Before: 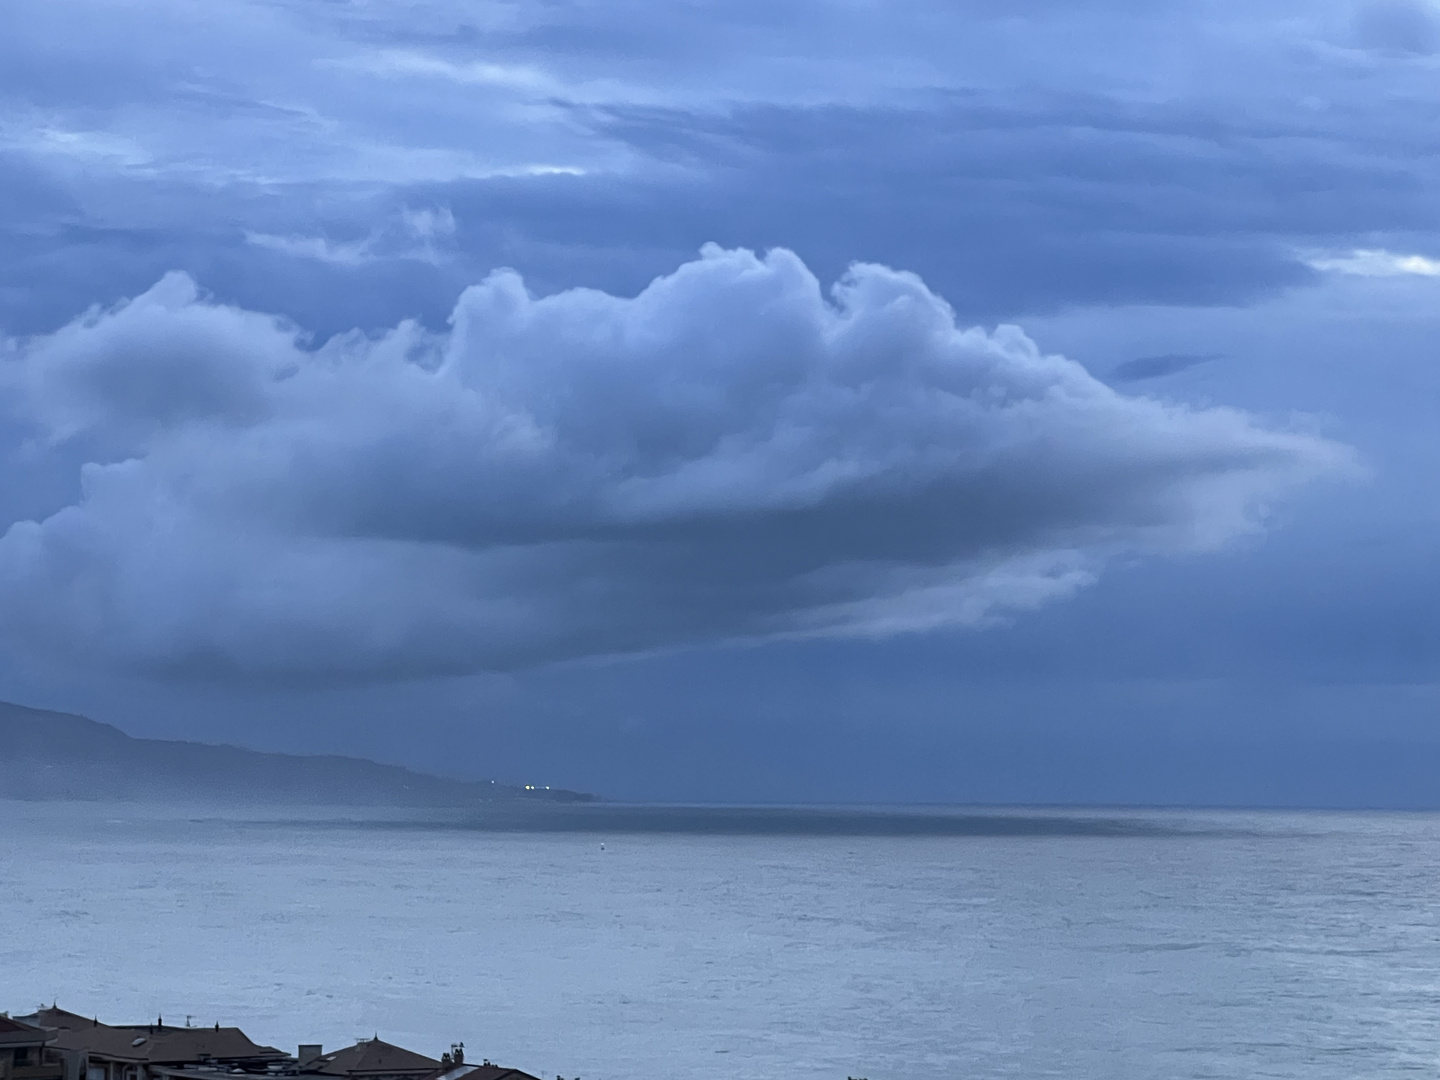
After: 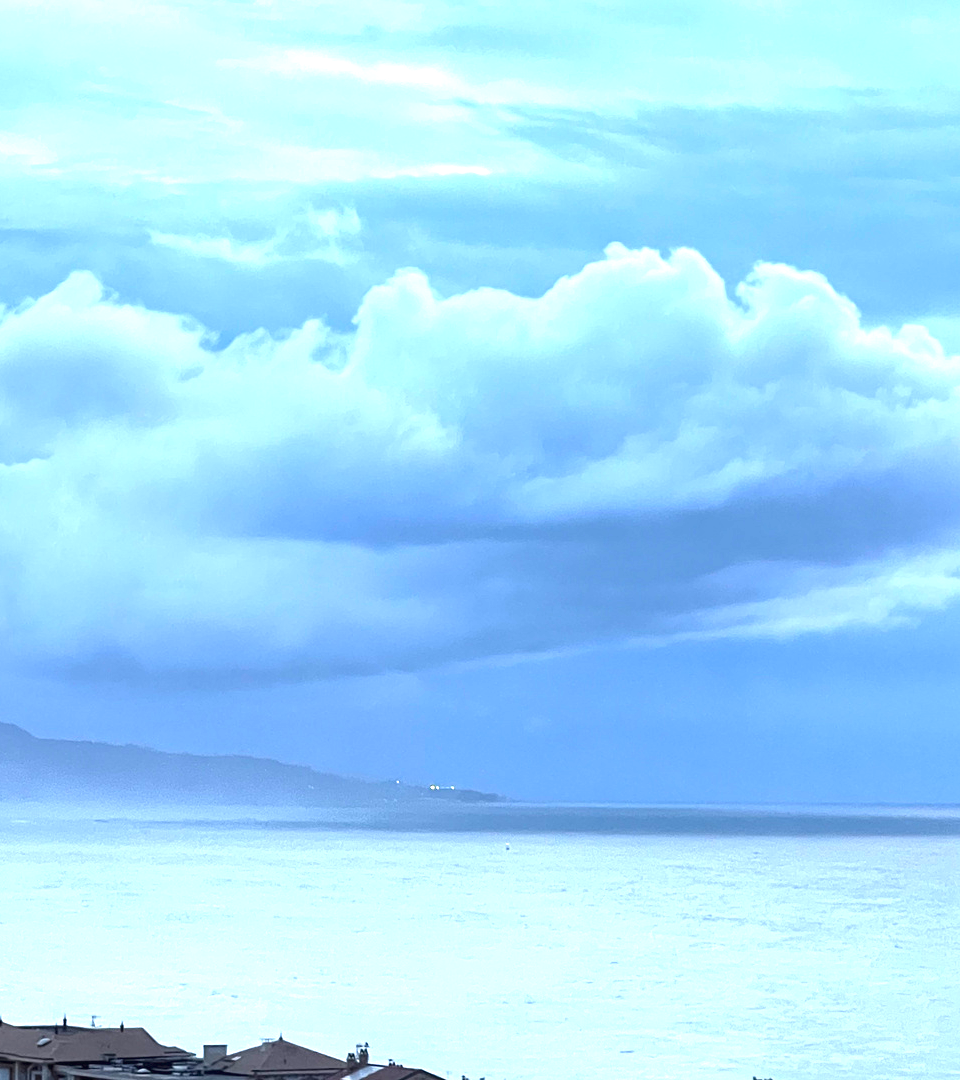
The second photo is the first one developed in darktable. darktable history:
exposure: black level correction 0, exposure 1.675 EV, compensate exposure bias true, compensate highlight preservation false
crop and rotate: left 6.617%, right 26.717%
